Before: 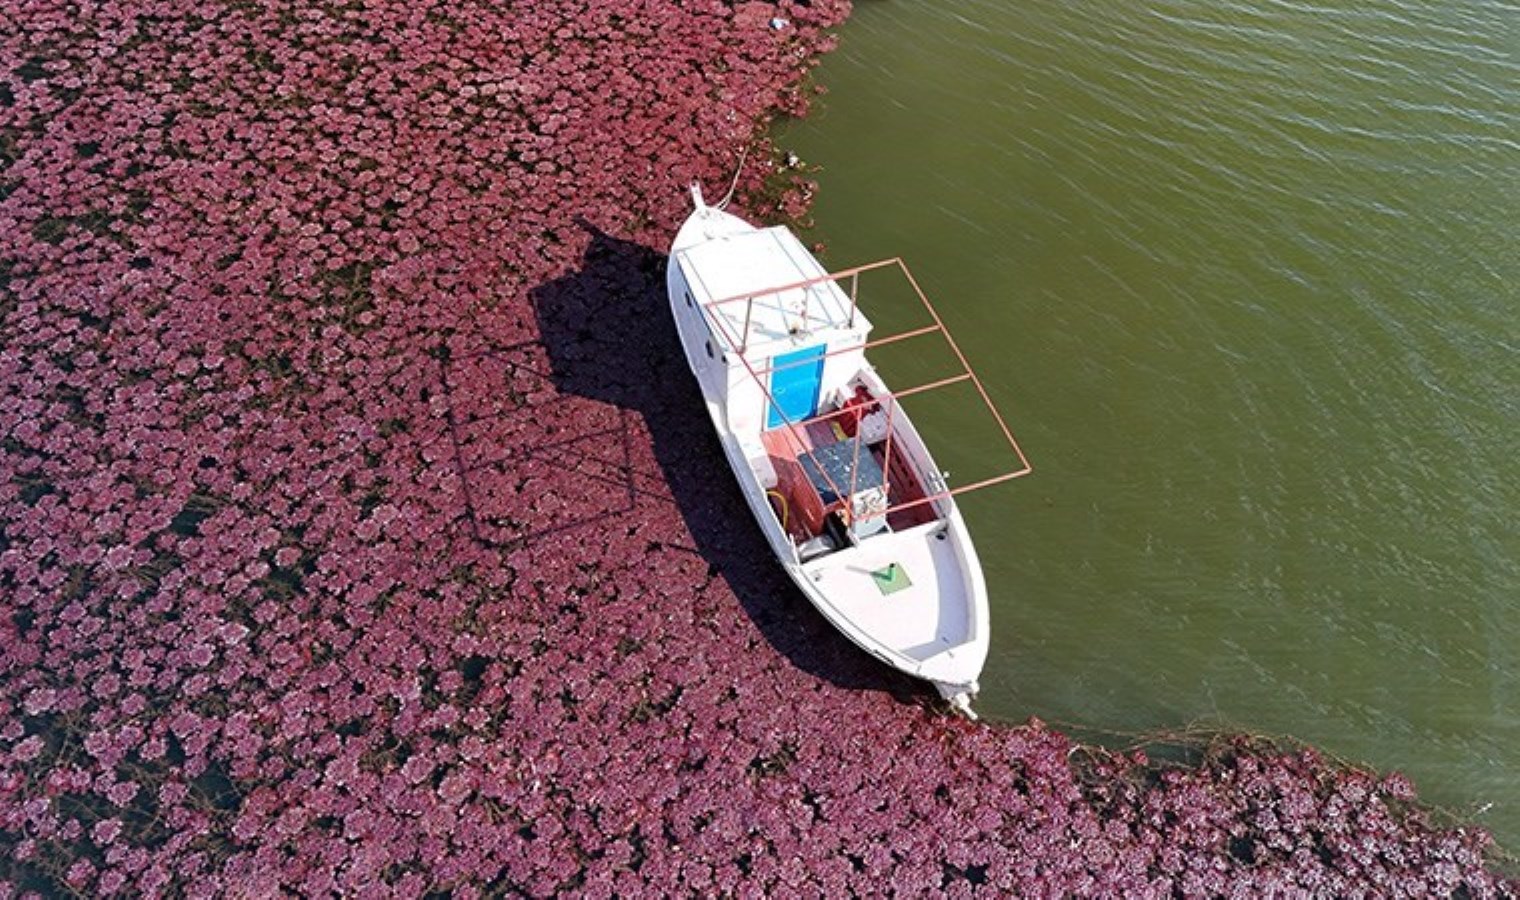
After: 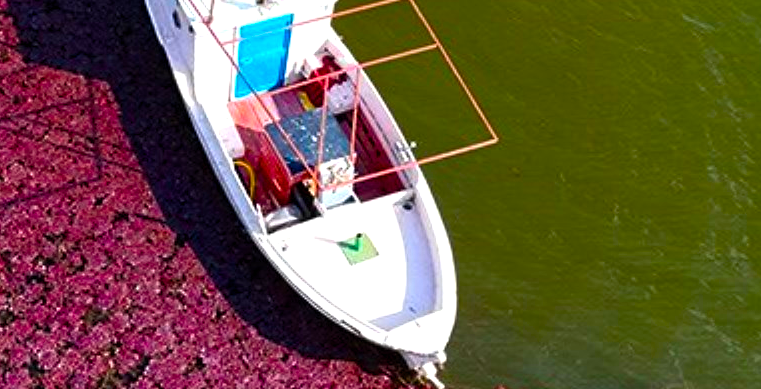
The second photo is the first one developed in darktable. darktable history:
color balance rgb: linear chroma grading › global chroma 14.348%, perceptual saturation grading › global saturation 36.33%, perceptual saturation grading › shadows 35.921%, perceptual brilliance grading › global brilliance 14.968%, perceptual brilliance grading › shadows -35.249%, global vibrance 20%
crop: left 35.091%, top 36.772%, right 14.841%, bottom 19.95%
